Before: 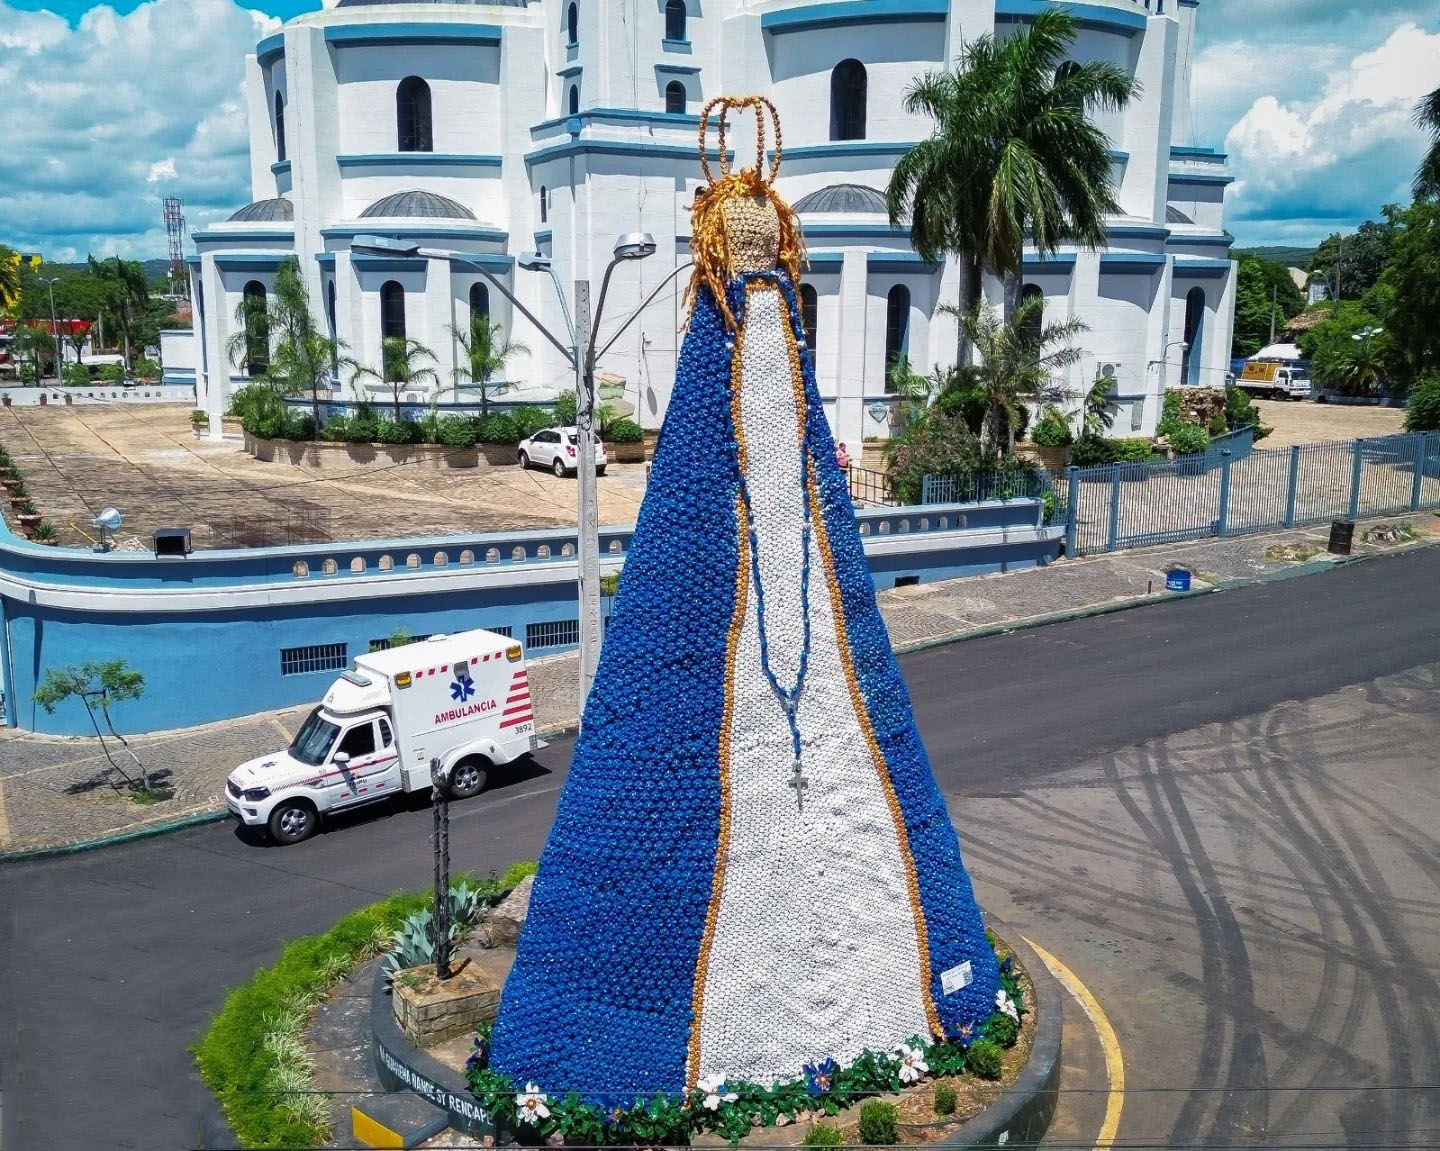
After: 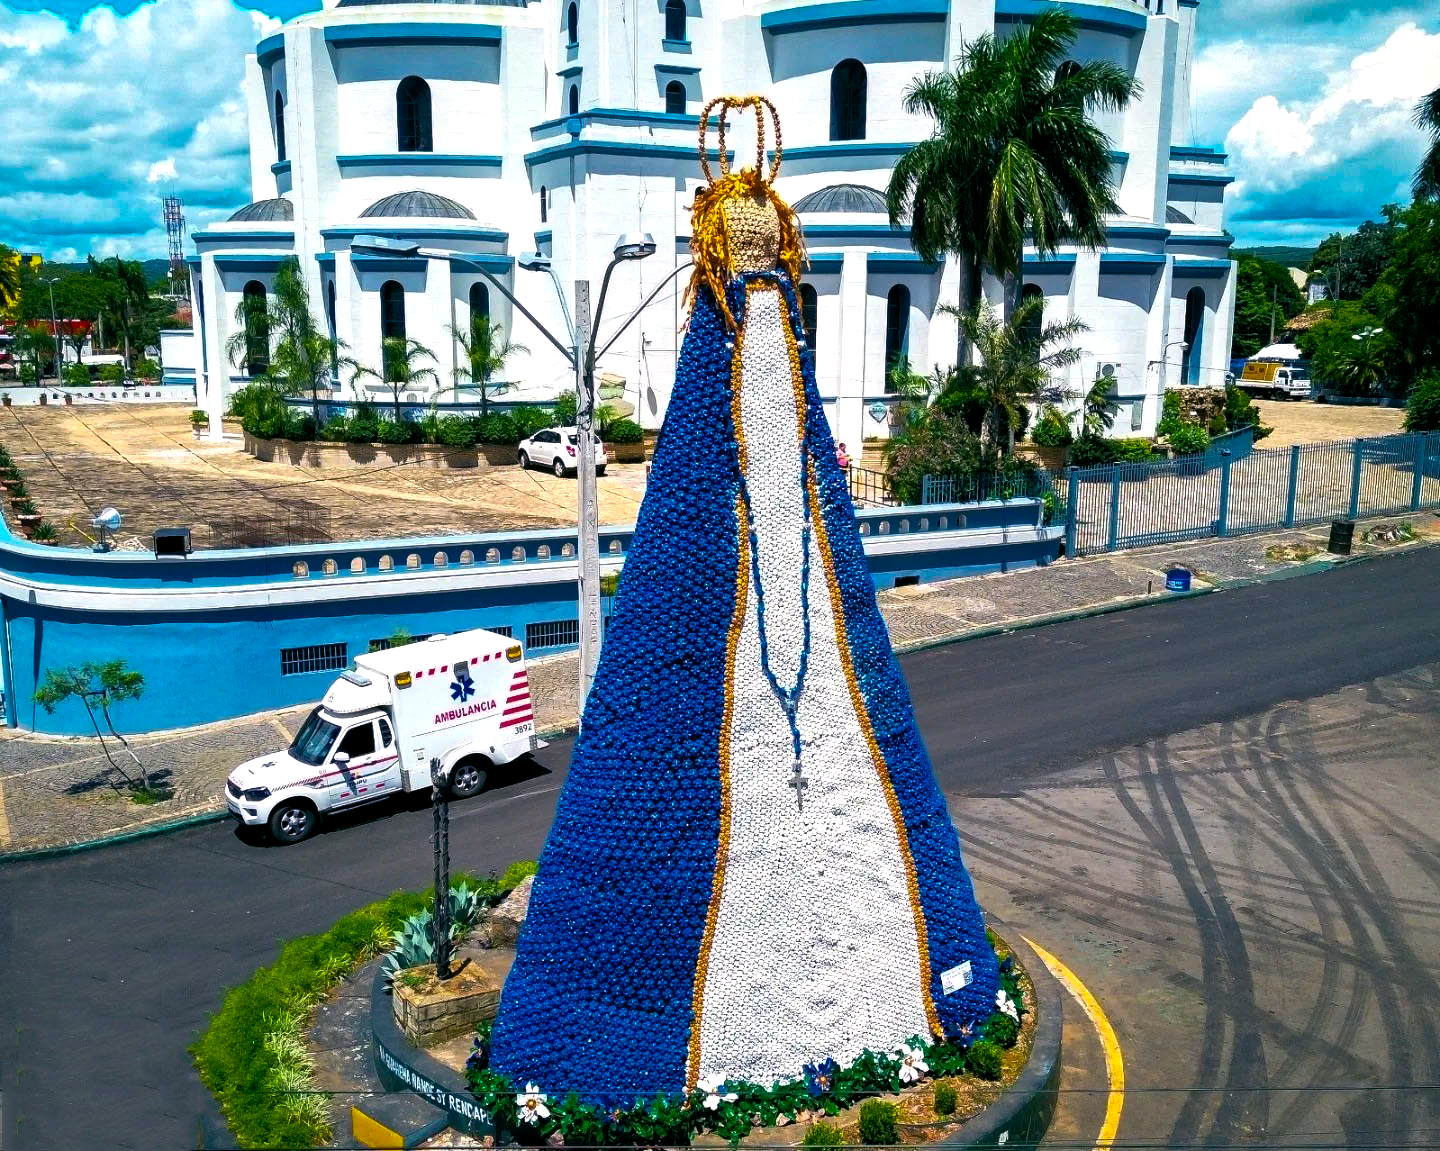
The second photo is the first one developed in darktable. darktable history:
color balance rgb: highlights gain › chroma 1.016%, highlights gain › hue 60.16°, global offset › luminance -0.336%, global offset › chroma 0.115%, global offset › hue 165.59°, linear chroma grading › global chroma 14.98%, perceptual saturation grading › global saturation 30.123%, perceptual brilliance grading › highlights 14.458%, perceptual brilliance grading › mid-tones -6.37%, perceptual brilliance grading › shadows -26.327%, global vibrance 21.157%
